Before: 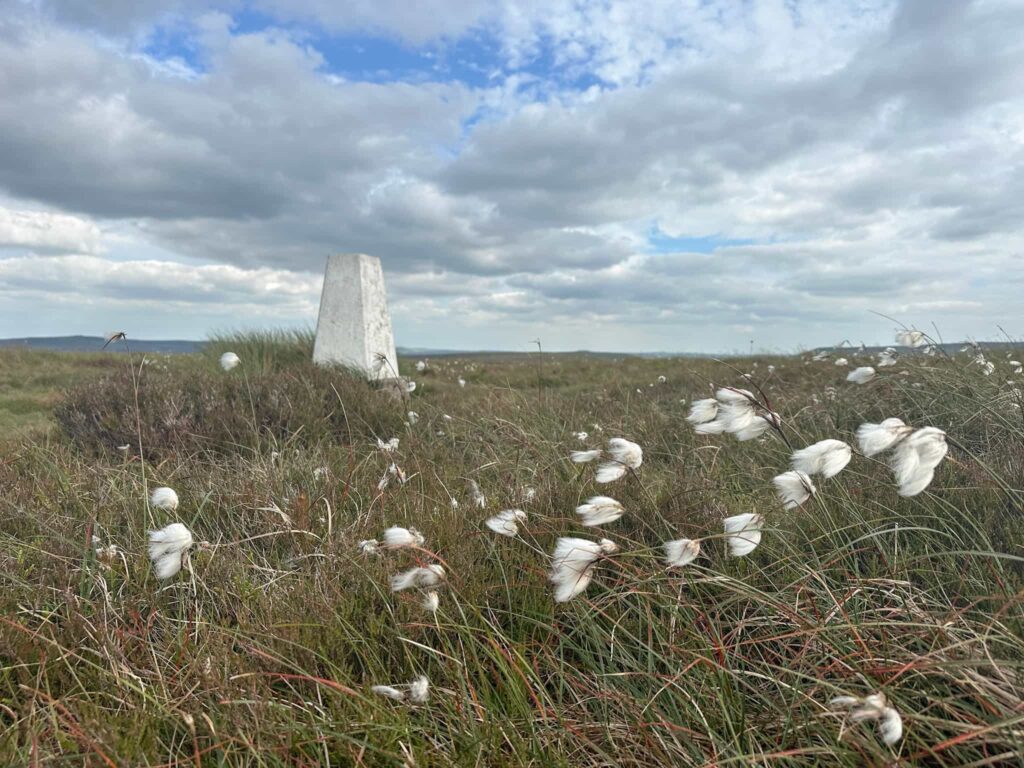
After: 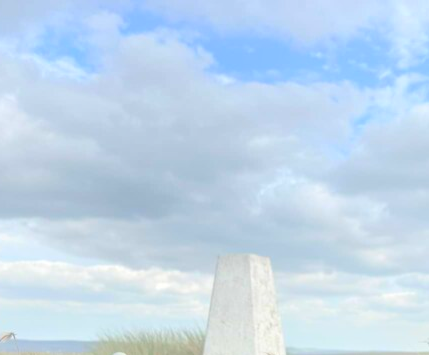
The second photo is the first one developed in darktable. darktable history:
crop and rotate: left 10.817%, top 0.062%, right 47.194%, bottom 53.626%
color balance: output saturation 110%
tone equalizer: -7 EV 0.13 EV, smoothing diameter 25%, edges refinement/feathering 10, preserve details guided filter
bloom: threshold 82.5%, strength 16.25%
